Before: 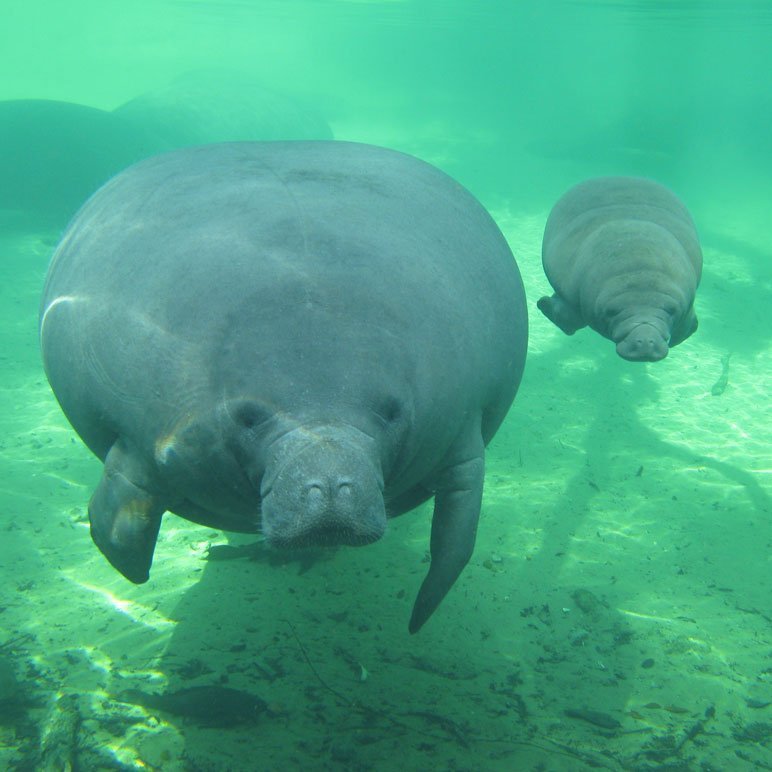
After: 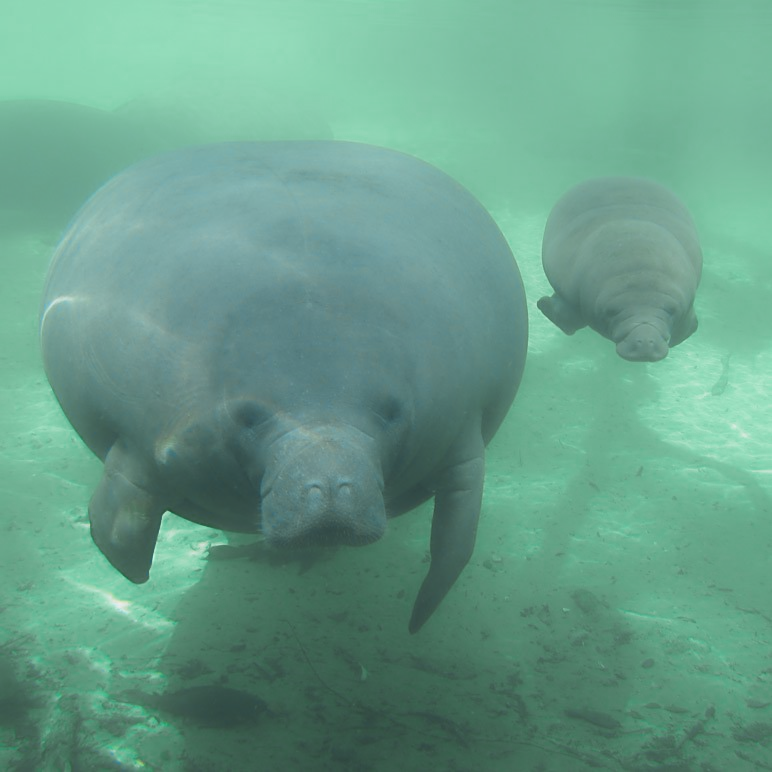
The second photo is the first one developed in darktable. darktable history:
color zones: curves: ch0 [(0, 0.466) (0.128, 0.466) (0.25, 0.5) (0.375, 0.456) (0.5, 0.5) (0.625, 0.5) (0.737, 0.652) (0.875, 0.5)]; ch1 [(0, 0.603) (0.125, 0.618) (0.261, 0.348) (0.372, 0.353) (0.497, 0.363) (0.611, 0.45) (0.731, 0.427) (0.875, 0.518) (0.998, 0.652)]; ch2 [(0, 0.559) (0.125, 0.451) (0.253, 0.564) (0.37, 0.578) (0.5, 0.466) (0.625, 0.471) (0.731, 0.471) (0.88, 0.485)], mix 30.91%
sharpen: on, module defaults
tone equalizer: edges refinement/feathering 500, mask exposure compensation -1.26 EV, preserve details no
color calibration: illuminant custom, x 0.344, y 0.36, temperature 5081.7 K
contrast equalizer: octaves 7, y [[0.5, 0.542, 0.583, 0.625, 0.667, 0.708], [0.5 ×6], [0.5 ×6], [0, 0.033, 0.067, 0.1, 0.133, 0.167], [0, 0.05, 0.1, 0.15, 0.2, 0.25]], mix -0.989
